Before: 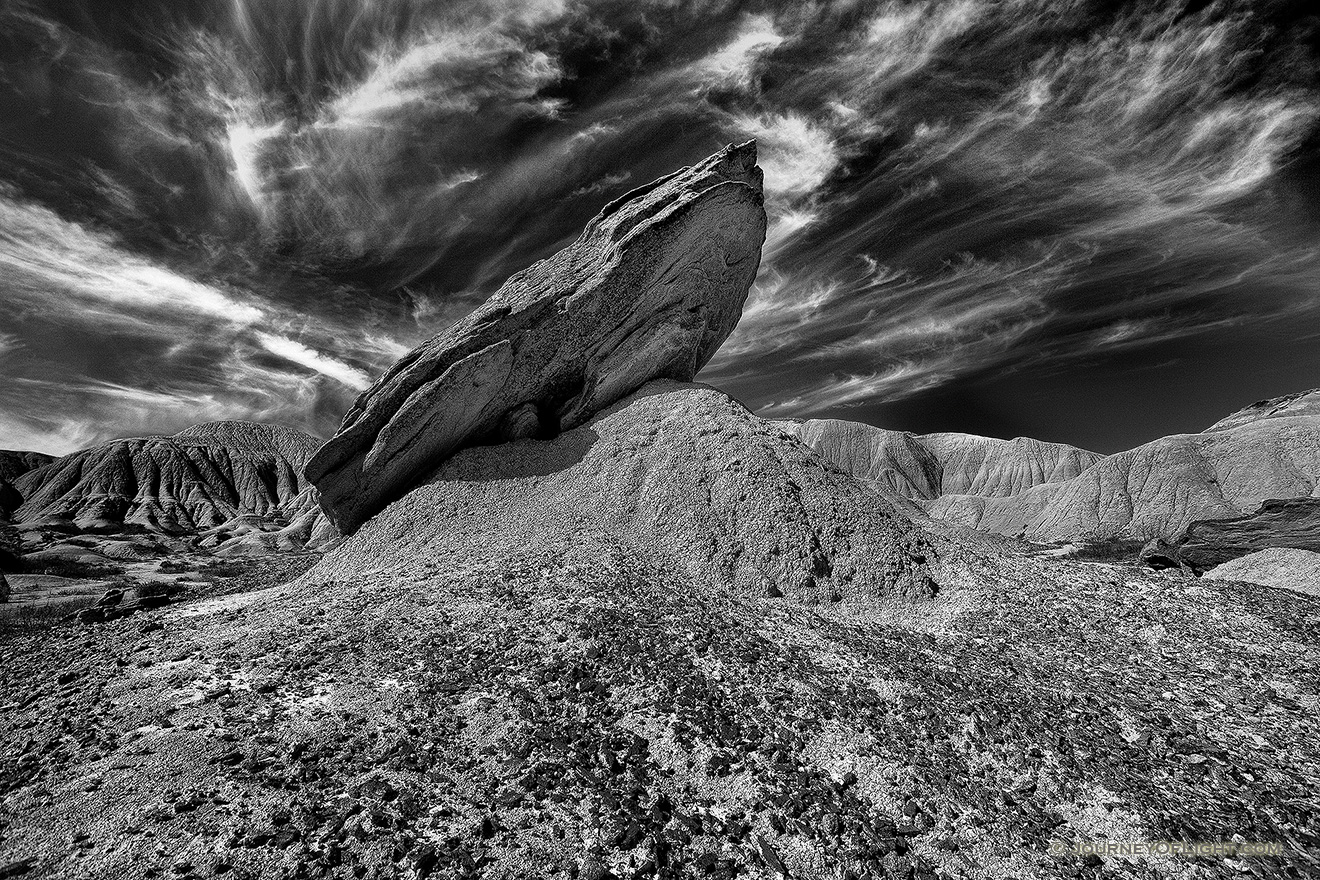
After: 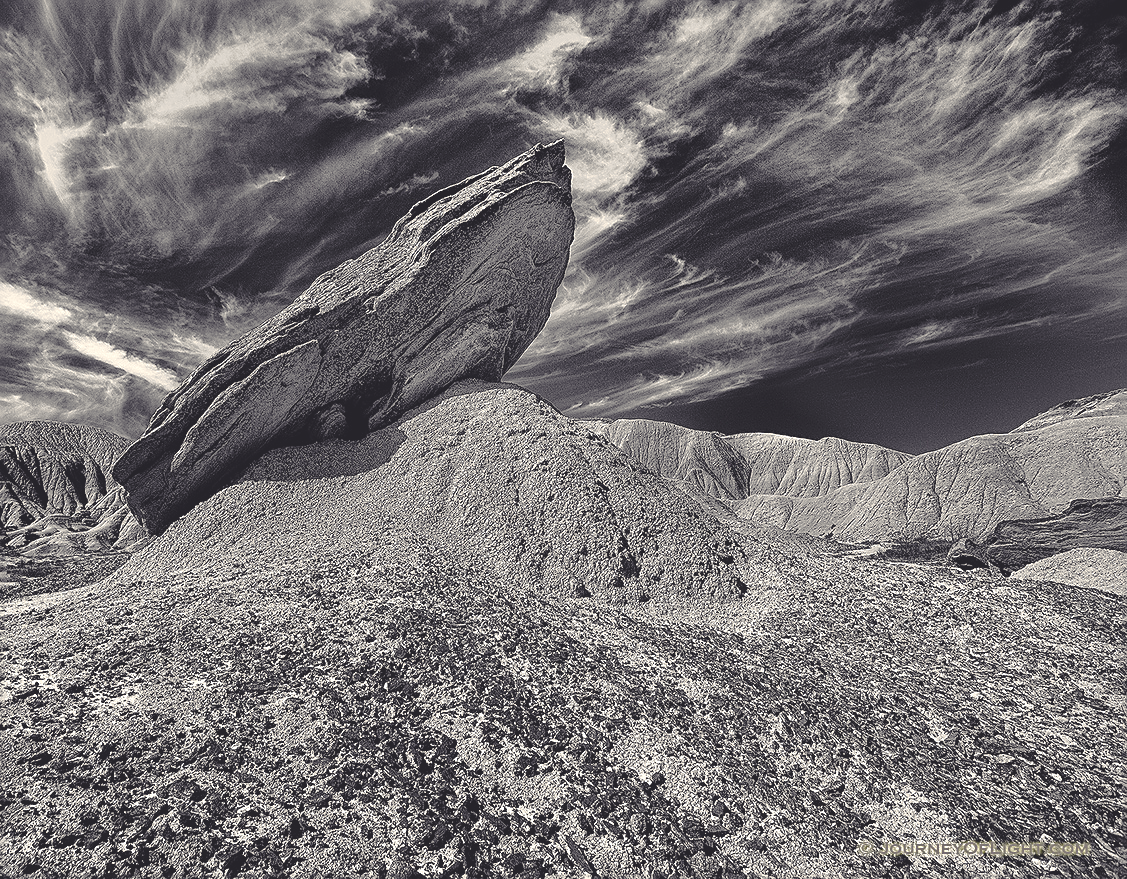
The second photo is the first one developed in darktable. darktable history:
sharpen: on, module defaults
color balance rgb: shadows lift › chroma 3%, shadows lift › hue 280.8°, power › hue 330°, highlights gain › chroma 3%, highlights gain › hue 75.6°, global offset › luminance 2%, perceptual saturation grading › global saturation 20%, perceptual saturation grading › highlights -25%, perceptual saturation grading › shadows 50%, global vibrance 20.33%
tone curve: curves: ch0 [(0, 0) (0.003, 0.004) (0.011, 0.01) (0.025, 0.025) (0.044, 0.042) (0.069, 0.064) (0.1, 0.093) (0.136, 0.13) (0.177, 0.182) (0.224, 0.241) (0.277, 0.322) (0.335, 0.409) (0.399, 0.482) (0.468, 0.551) (0.543, 0.606) (0.623, 0.672) (0.709, 0.73) (0.801, 0.81) (0.898, 0.885) (1, 1)], preserve colors none
crop and rotate: left 14.584%
